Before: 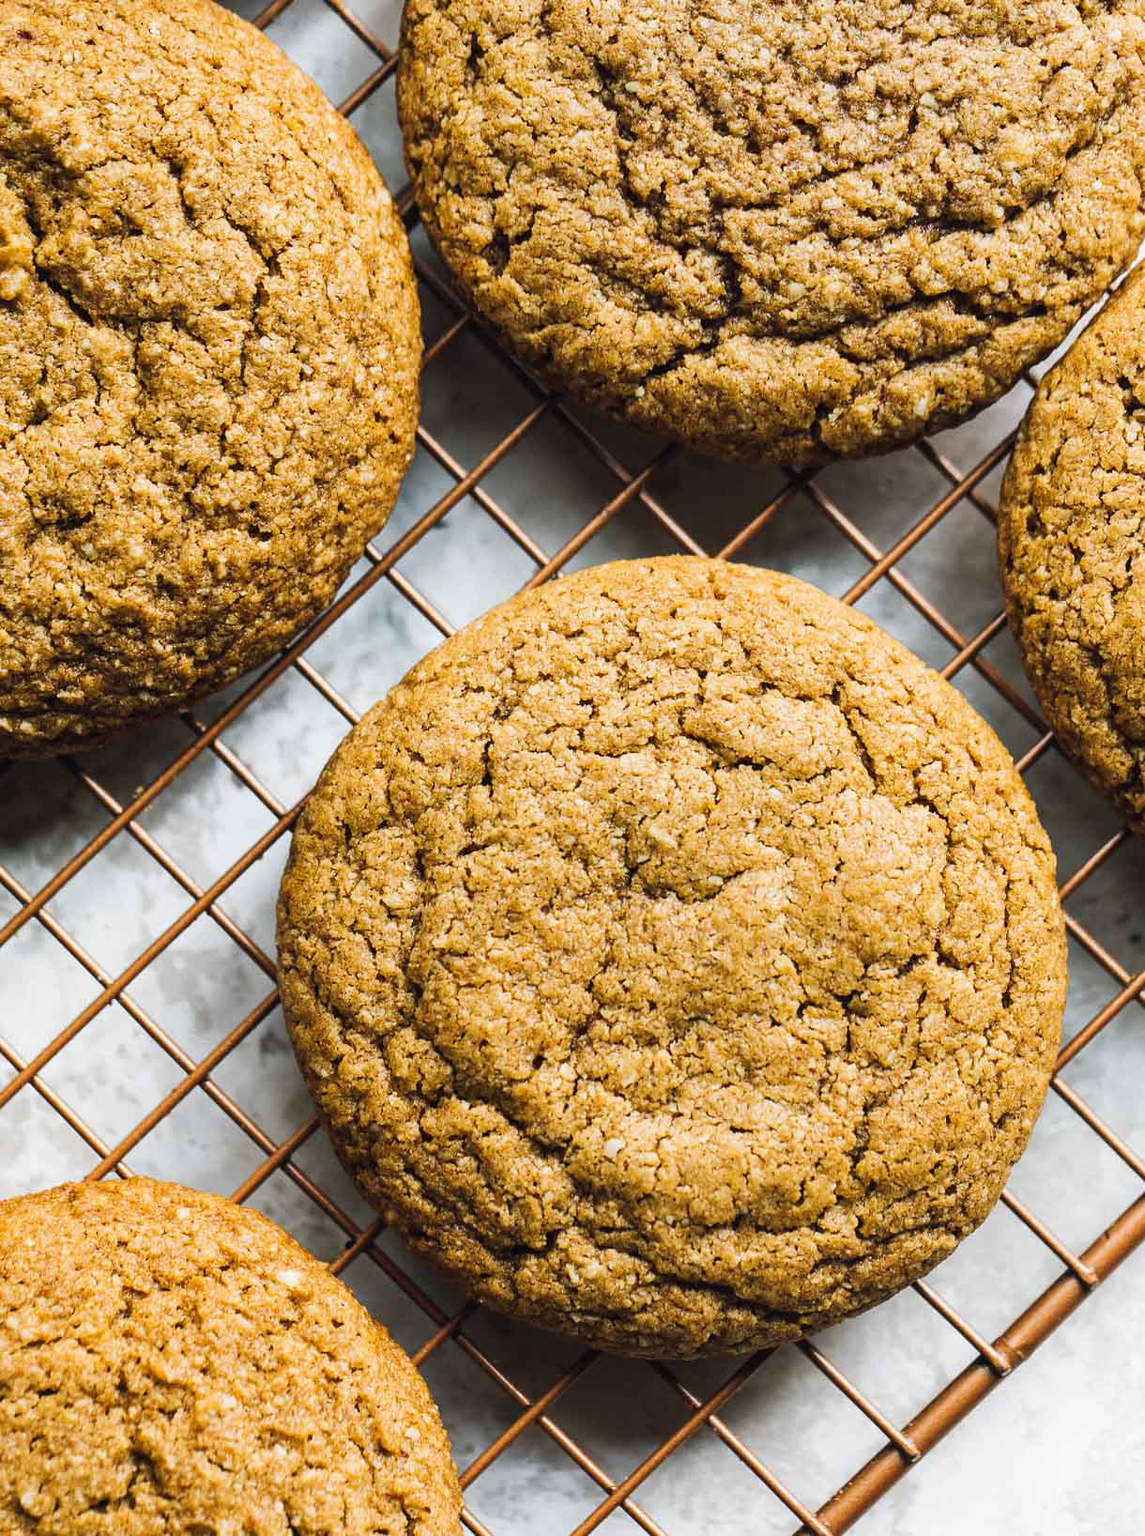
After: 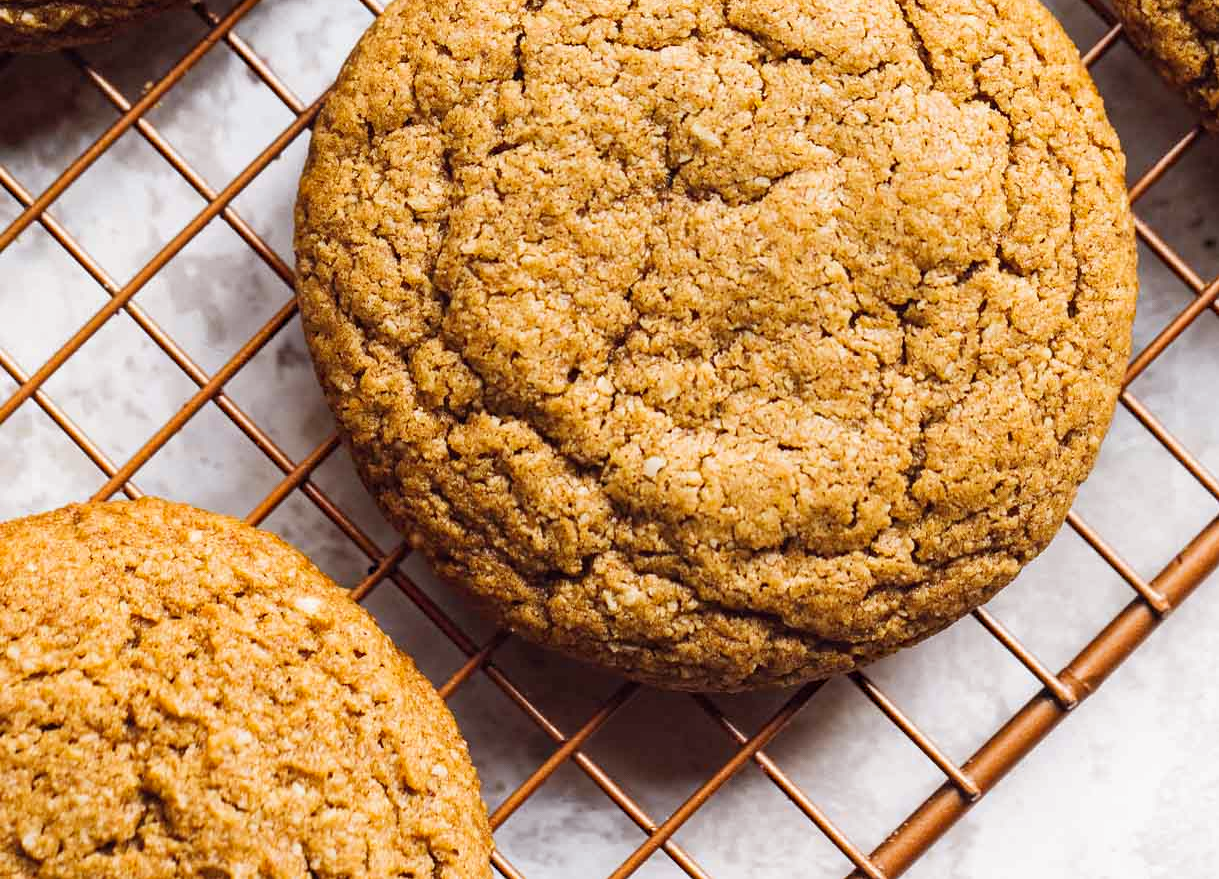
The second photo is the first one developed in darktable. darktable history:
crop and rotate: top 46.237%
rgb levels: mode RGB, independent channels, levels [[0, 0.474, 1], [0, 0.5, 1], [0, 0.5, 1]]
haze removal: compatibility mode true, adaptive false
